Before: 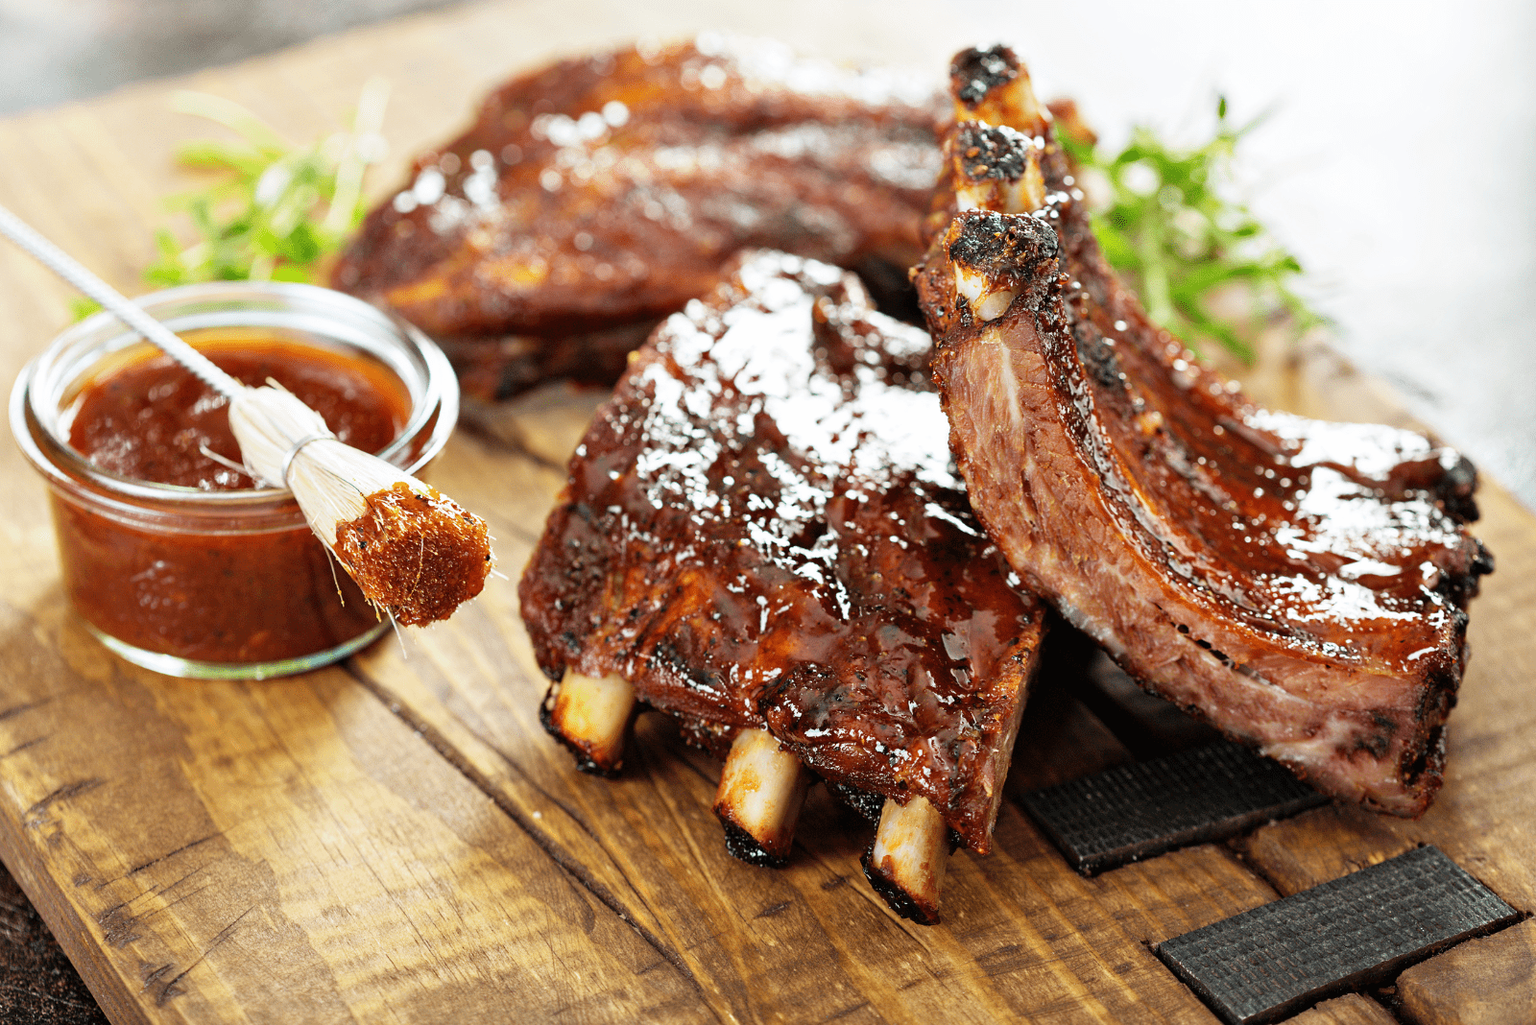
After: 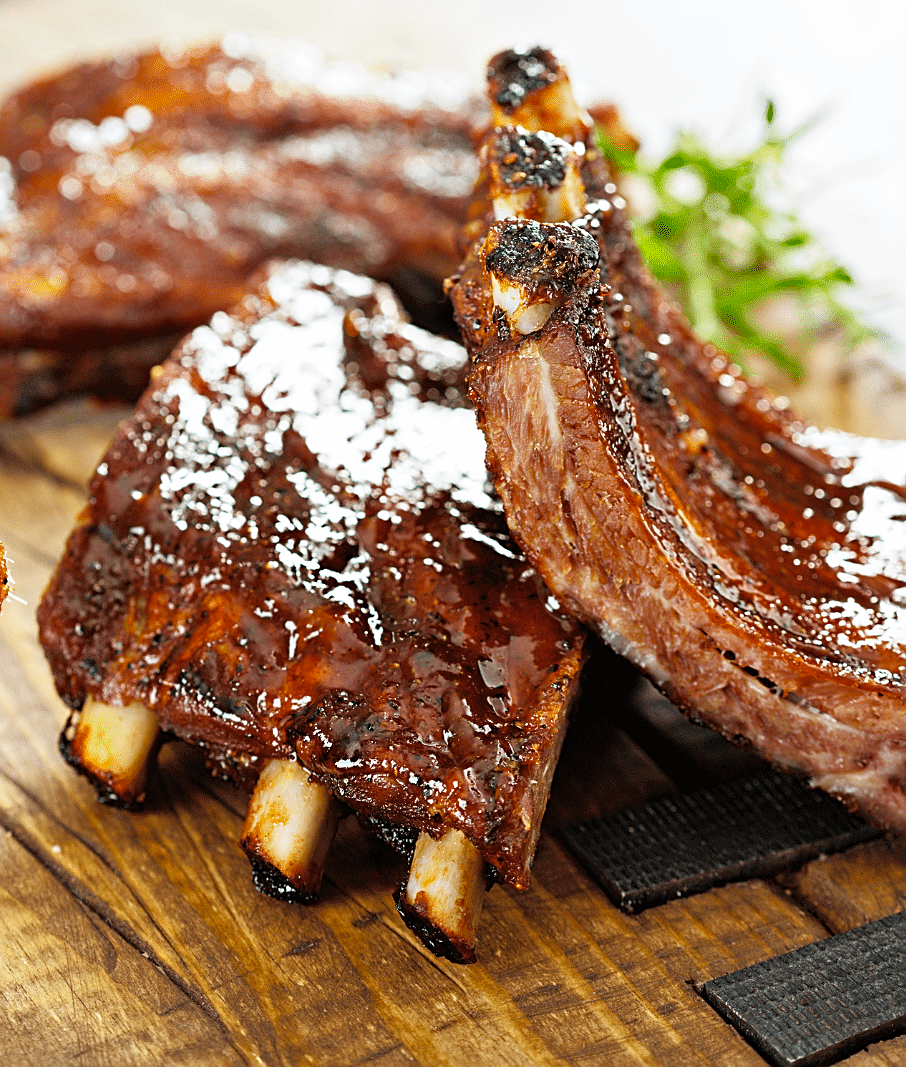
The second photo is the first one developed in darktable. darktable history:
color balance rgb: shadows fall-off 101%, linear chroma grading › mid-tones 7.63%, perceptual saturation grading › mid-tones 11.68%, mask middle-gray fulcrum 22.45%, global vibrance 10.11%, saturation formula JzAzBz (2021)
tone equalizer: on, module defaults
crop: left 31.458%, top 0%, right 11.876%
sharpen: on, module defaults
